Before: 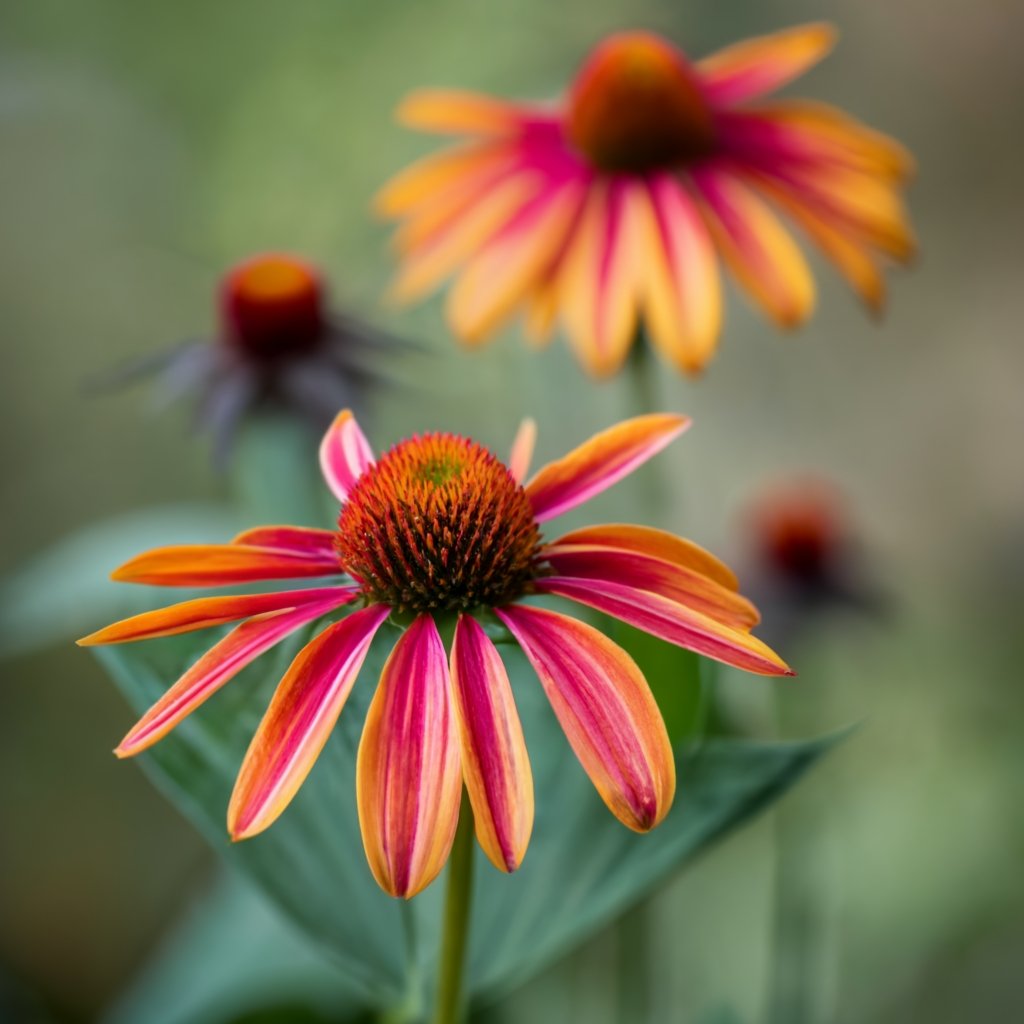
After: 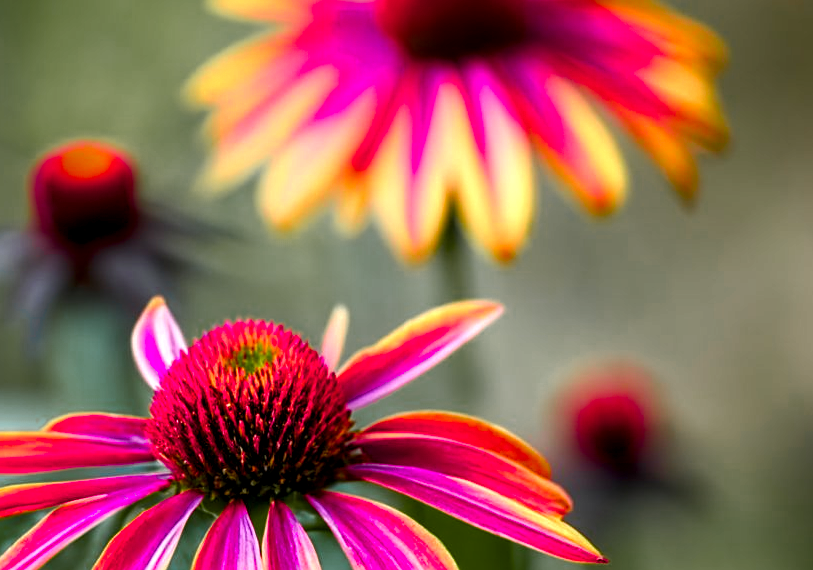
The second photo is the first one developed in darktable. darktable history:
color balance rgb: perceptual saturation grading › highlights -29.58%, perceptual saturation grading › mid-tones 29.47%, perceptual saturation grading › shadows 59.73%, perceptual brilliance grading › global brilliance -17.79%, perceptual brilliance grading › highlights 28.73%, global vibrance 15.44%
local contrast: on, module defaults
crop: left 18.38%, top 11.092%, right 2.134%, bottom 33.217%
color zones: curves: ch0 [(0, 0.533) (0.126, 0.533) (0.234, 0.533) (0.368, 0.357) (0.5, 0.5) (0.625, 0.5) (0.74, 0.637) (0.875, 0.5)]; ch1 [(0.004, 0.708) (0.129, 0.662) (0.25, 0.5) (0.375, 0.331) (0.496, 0.396) (0.625, 0.649) (0.739, 0.26) (0.875, 0.5) (1, 0.478)]; ch2 [(0, 0.409) (0.132, 0.403) (0.236, 0.558) (0.379, 0.448) (0.5, 0.5) (0.625, 0.5) (0.691, 0.39) (0.875, 0.5)]
sharpen: on, module defaults
